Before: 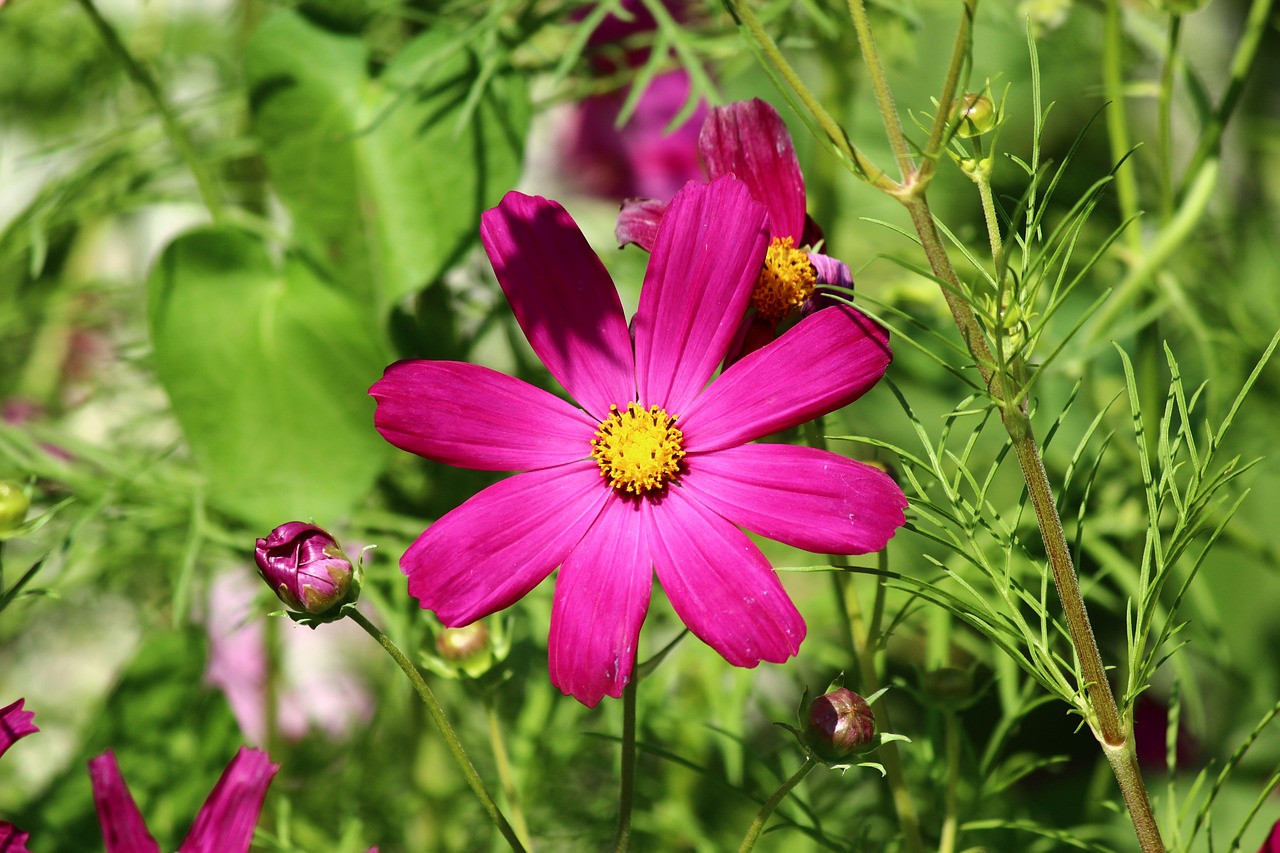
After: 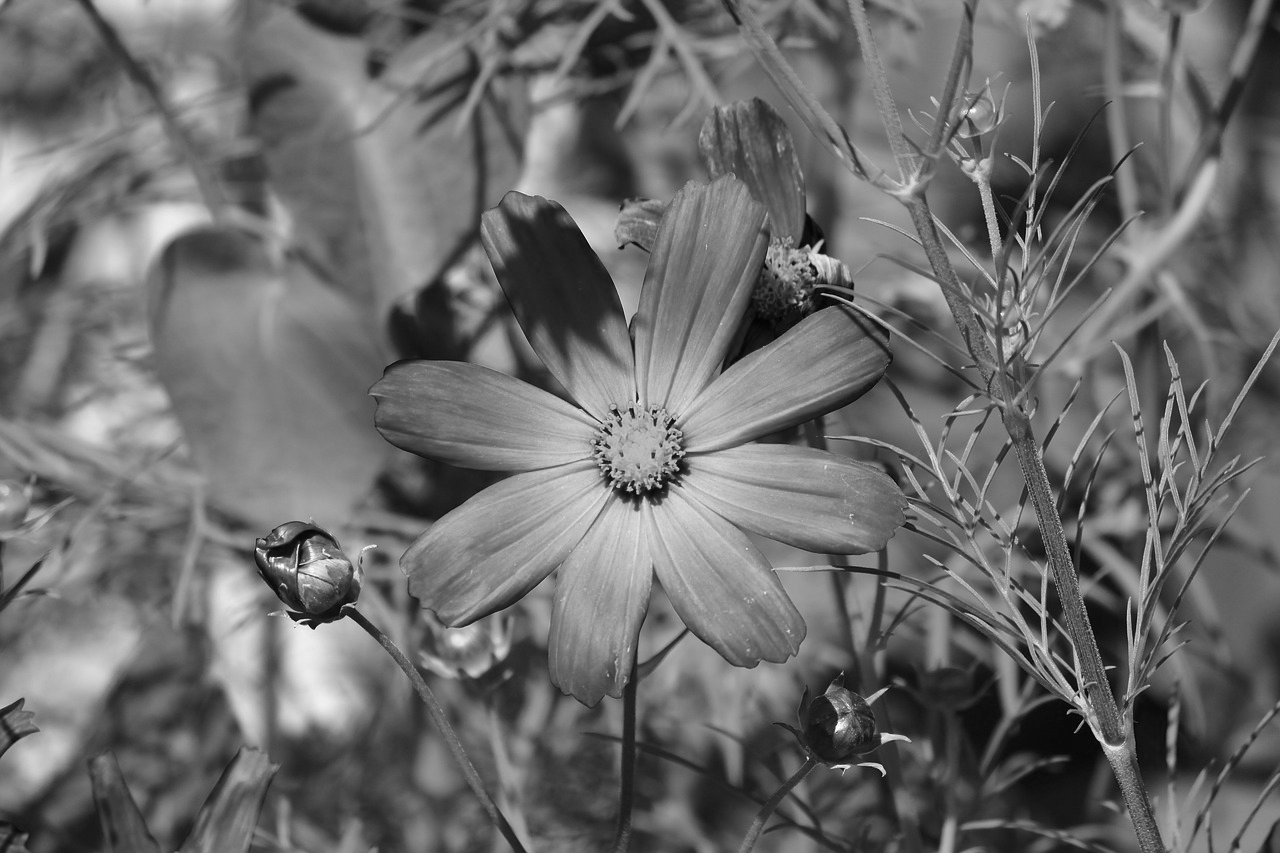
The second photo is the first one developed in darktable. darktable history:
color calibration: output gray [0.246, 0.254, 0.501, 0], illuminant as shot in camera, x 0.383, y 0.38, temperature 3972.69 K
